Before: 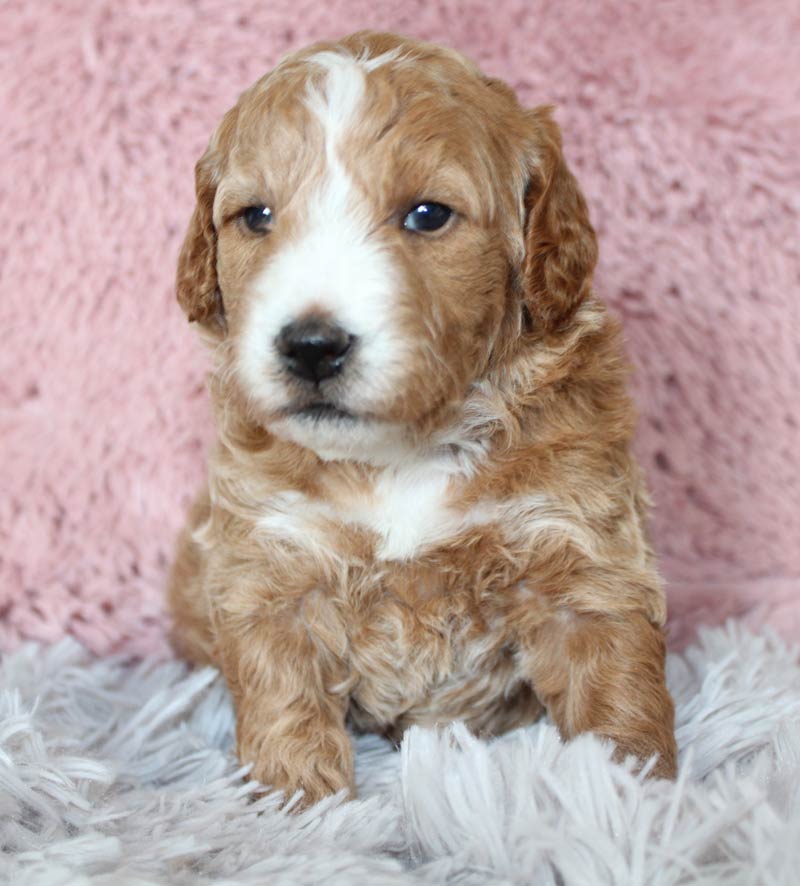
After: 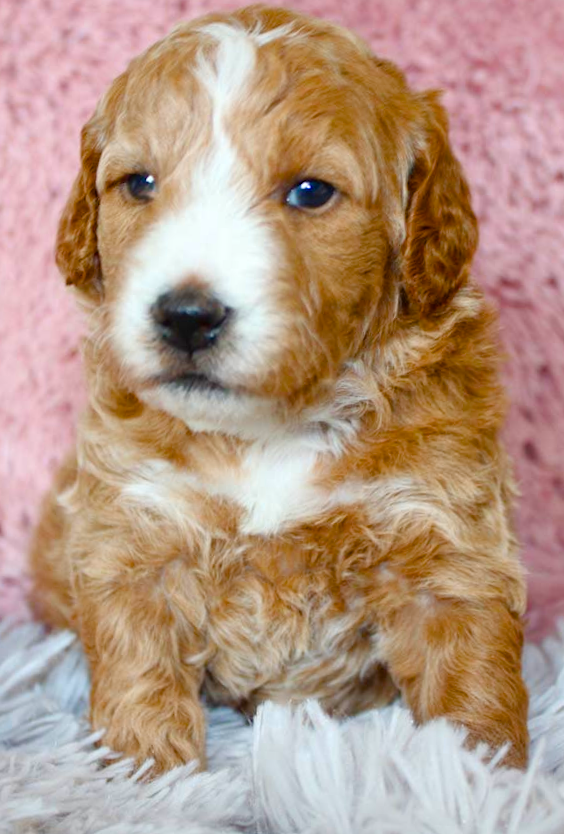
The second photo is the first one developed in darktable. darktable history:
crop and rotate: angle -3.27°, left 14.277%, top 0.028%, right 10.766%, bottom 0.028%
color balance rgb: linear chroma grading › global chroma 18.9%, perceptual saturation grading › global saturation 20%, perceptual saturation grading › highlights -25%, perceptual saturation grading › shadows 50%, global vibrance 18.93%
